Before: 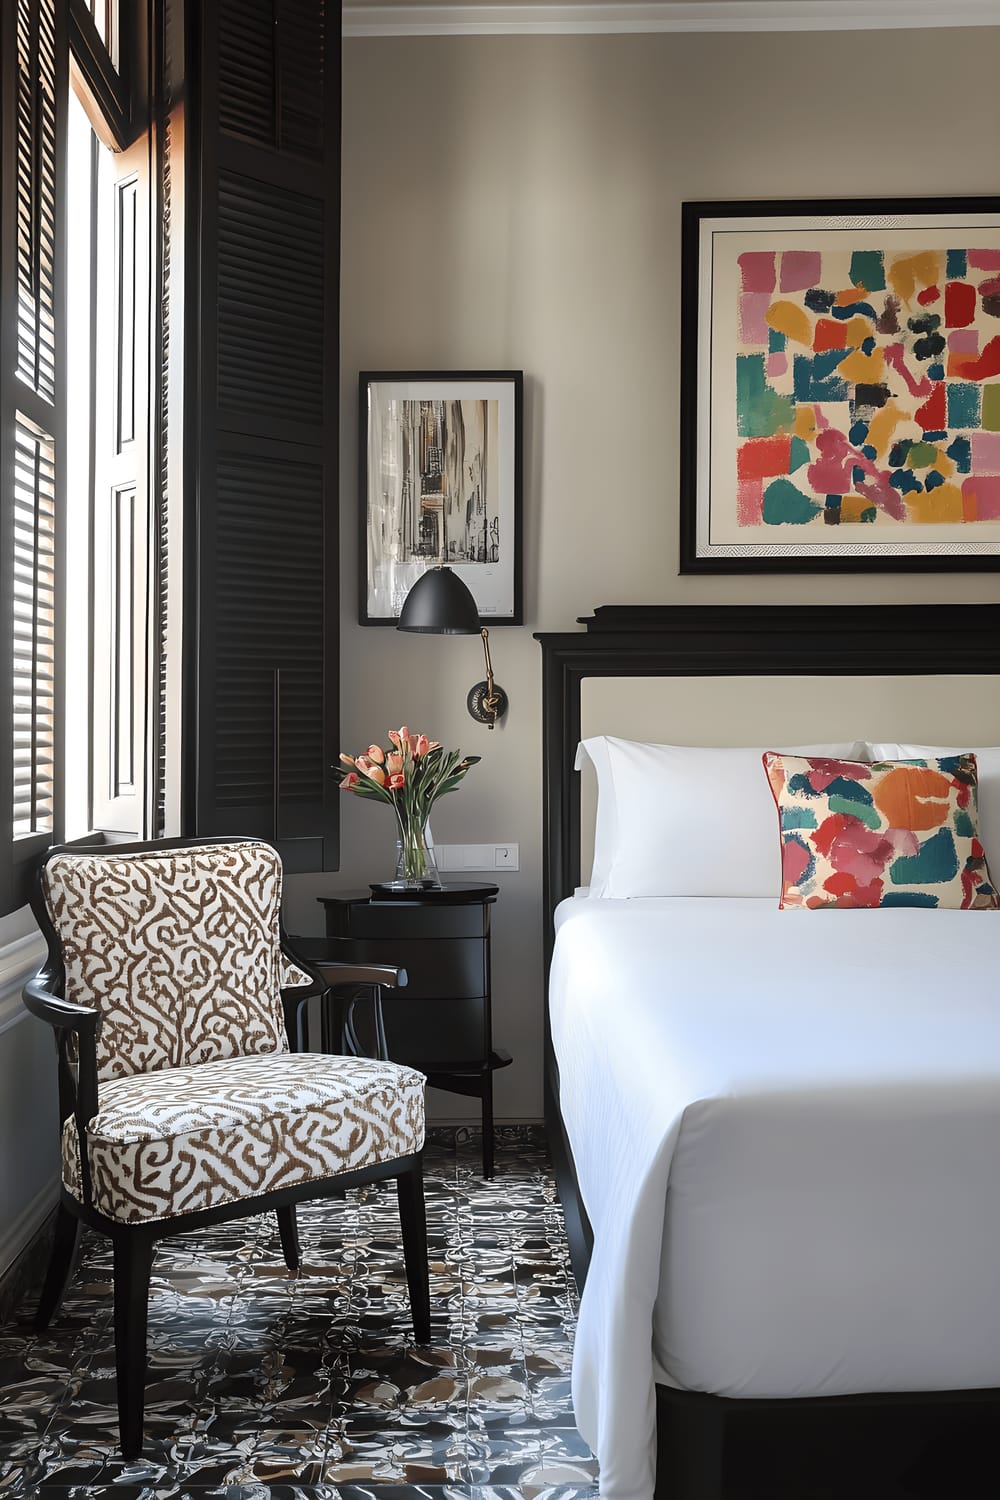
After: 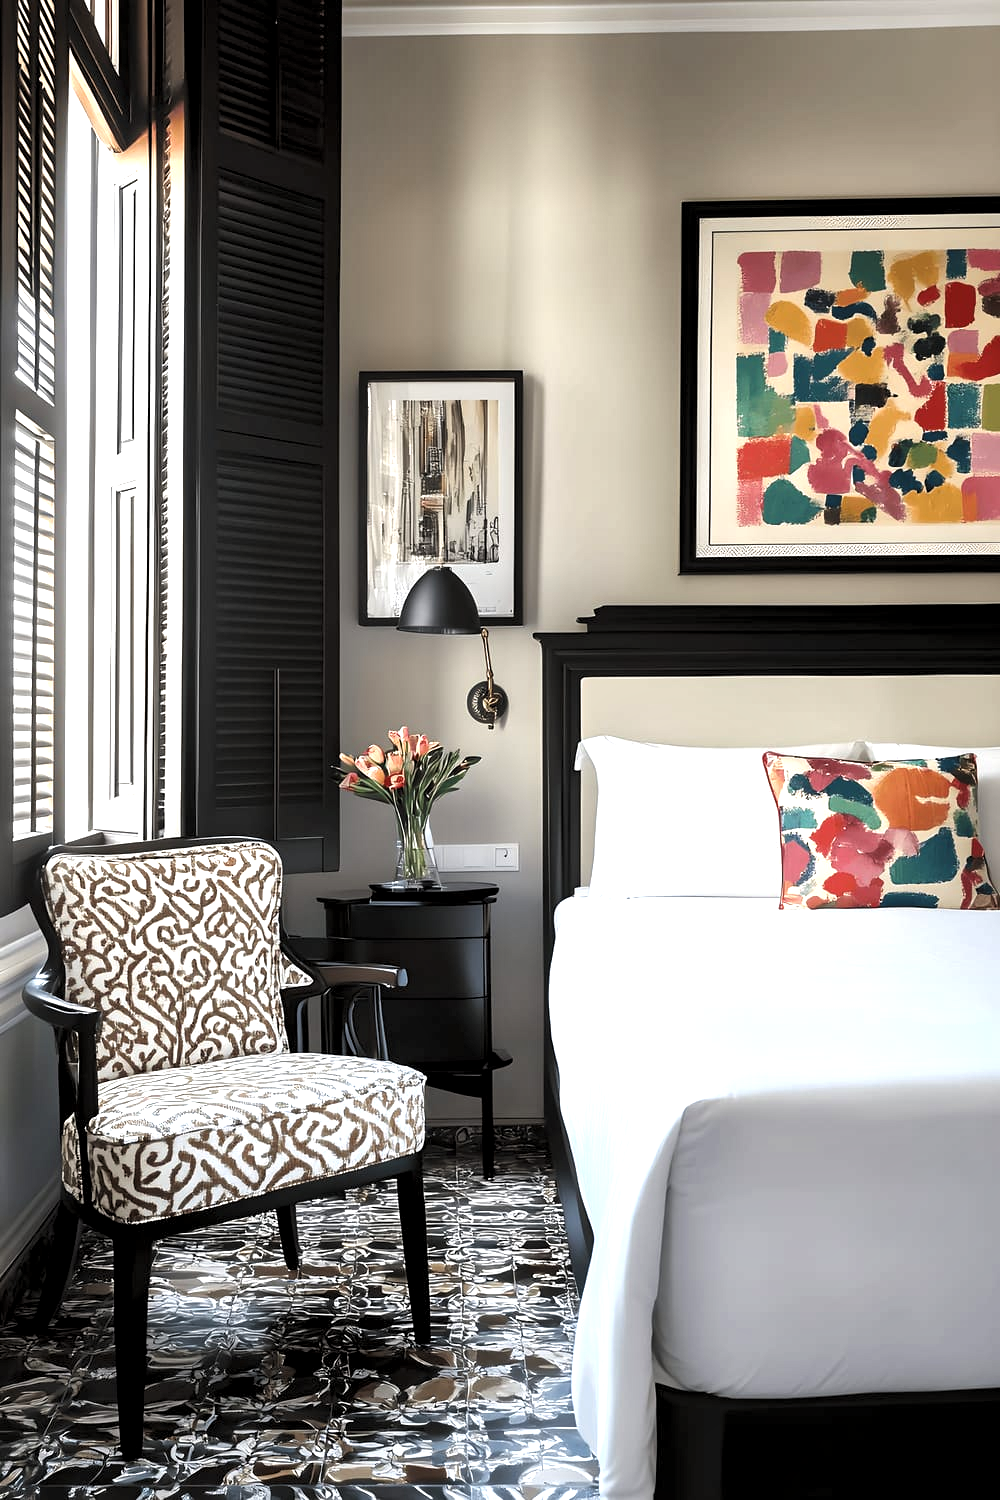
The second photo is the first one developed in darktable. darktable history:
local contrast: mode bilateral grid, contrast 20, coarseness 51, detail 144%, midtone range 0.2
levels: levels [0.062, 0.494, 0.925]
exposure: black level correction 0, exposure 0.499 EV, compensate exposure bias true, compensate highlight preservation false
color zones: curves: ch0 [(0, 0.5) (0.143, 0.5) (0.286, 0.5) (0.429, 0.495) (0.571, 0.437) (0.714, 0.44) (0.857, 0.496) (1, 0.5)]
